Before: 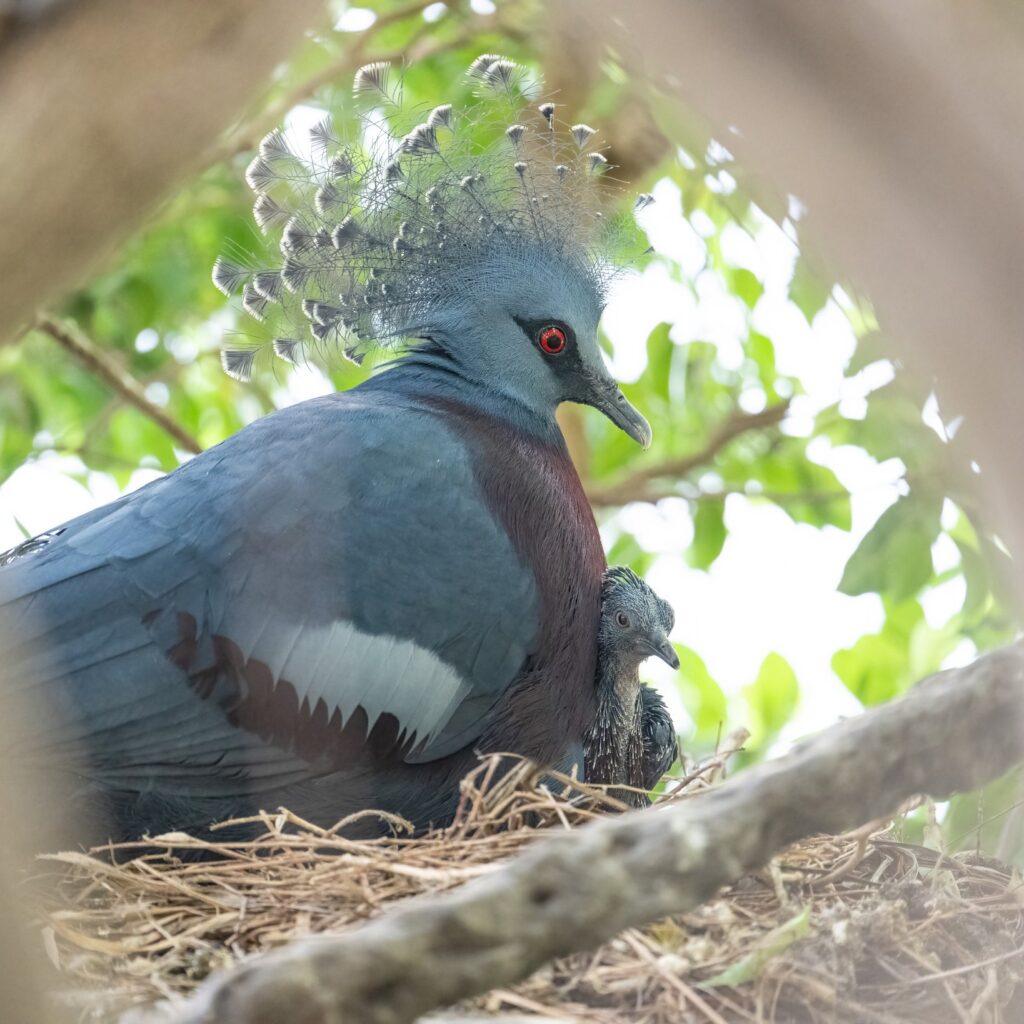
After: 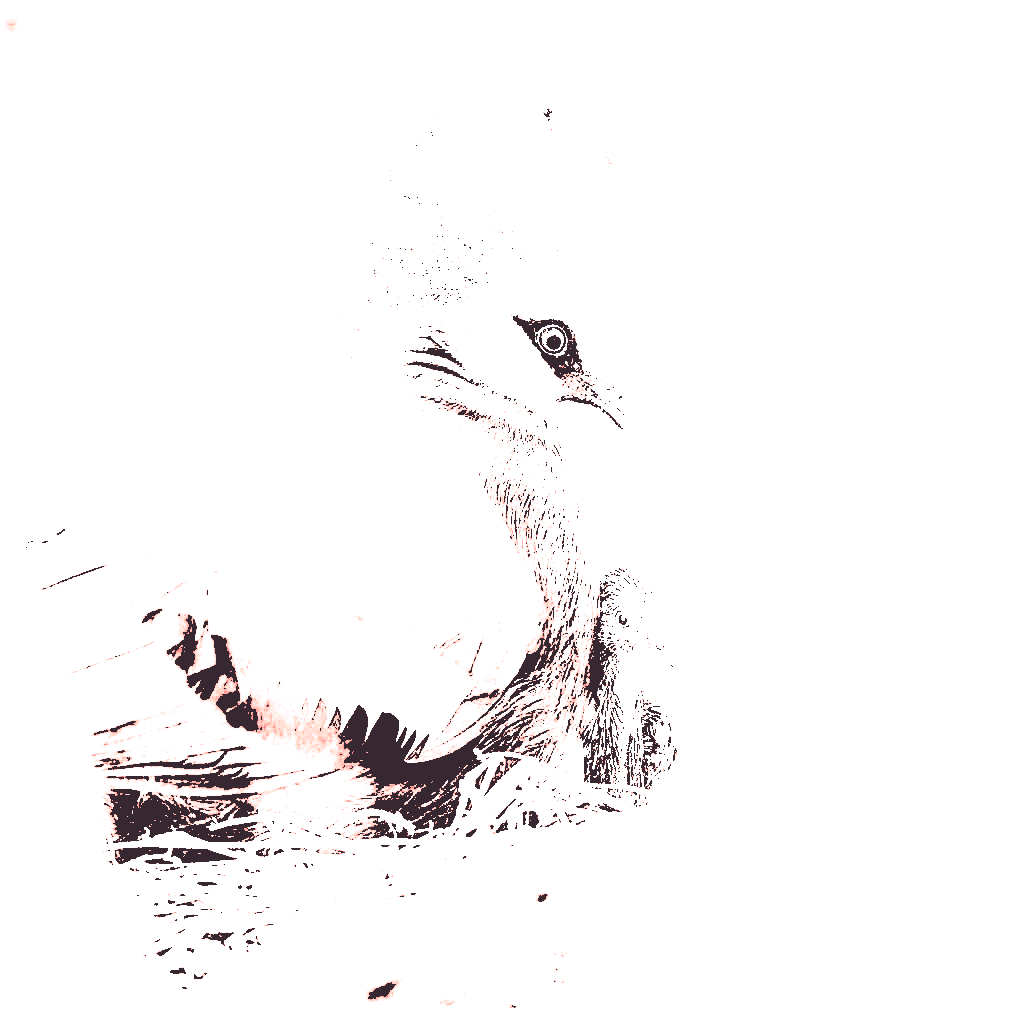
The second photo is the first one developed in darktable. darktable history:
sharpen: on, module defaults
colorize: saturation 60%, source mix 100%
levels: levels [0.246, 0.246, 0.506]
split-toning: shadows › hue 205.2°, shadows › saturation 0.43, highlights › hue 54°, highlights › saturation 0.54
color balance rgb: perceptual saturation grading › global saturation 24.74%, perceptual saturation grading › highlights -51.22%, perceptual saturation grading › mid-tones 19.16%, perceptual saturation grading › shadows 60.98%, global vibrance 50%
